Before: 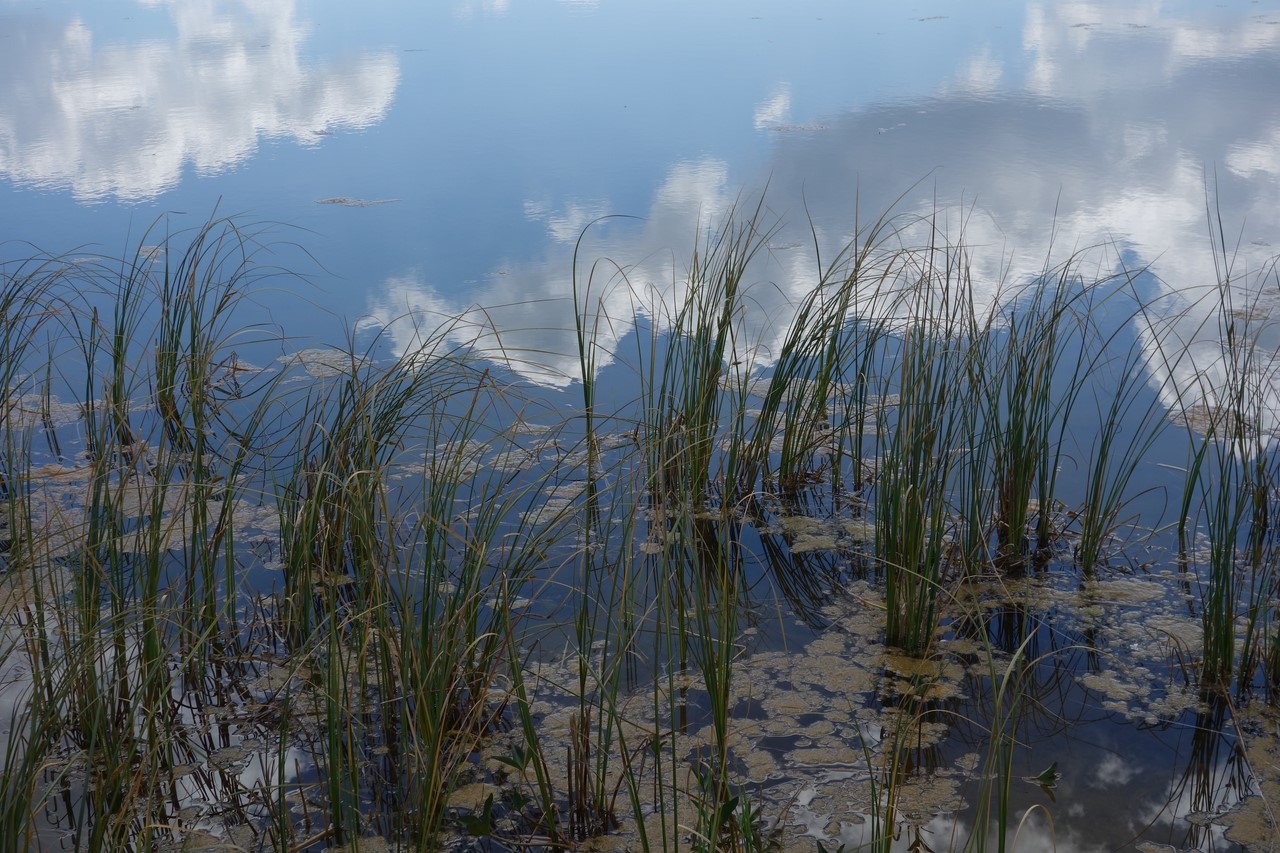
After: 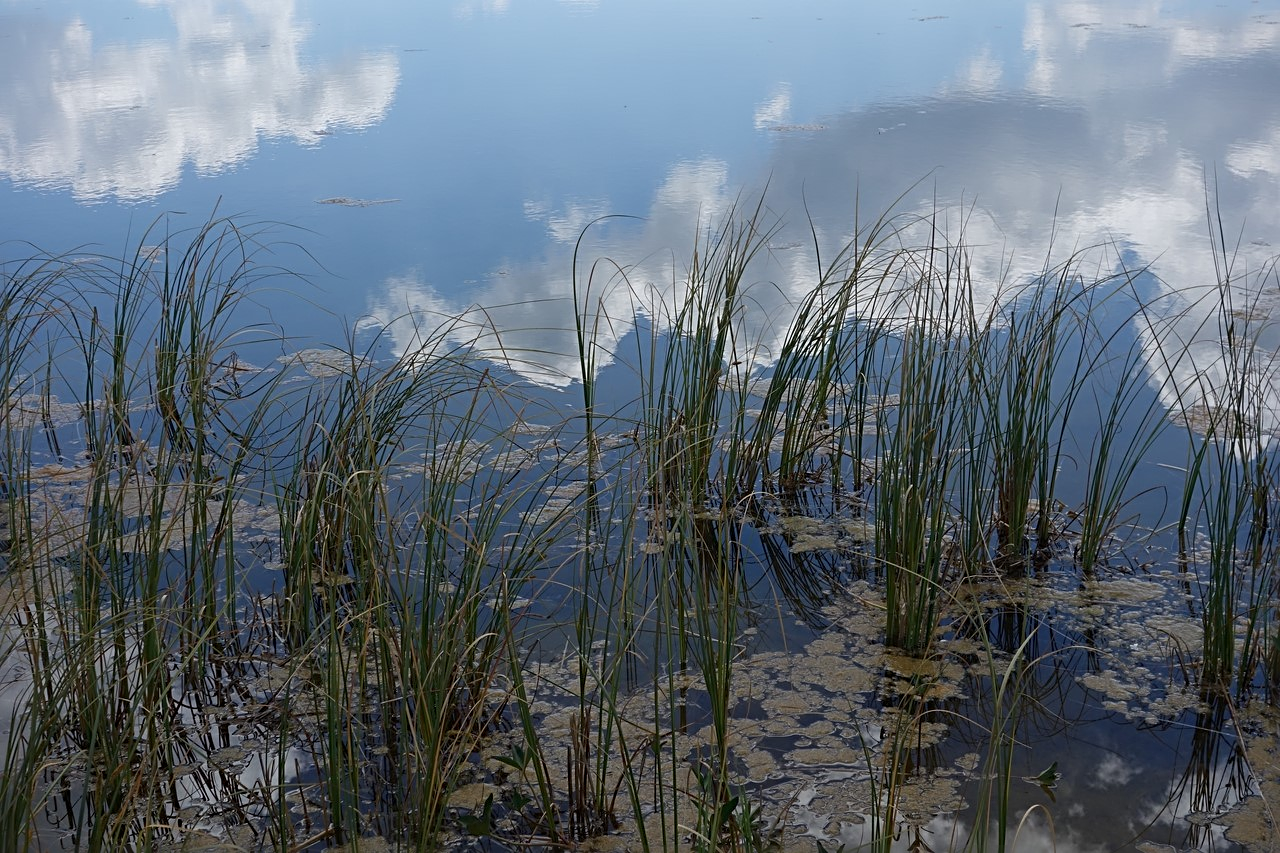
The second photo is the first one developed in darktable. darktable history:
white balance: emerald 1
sharpen: radius 3.119
